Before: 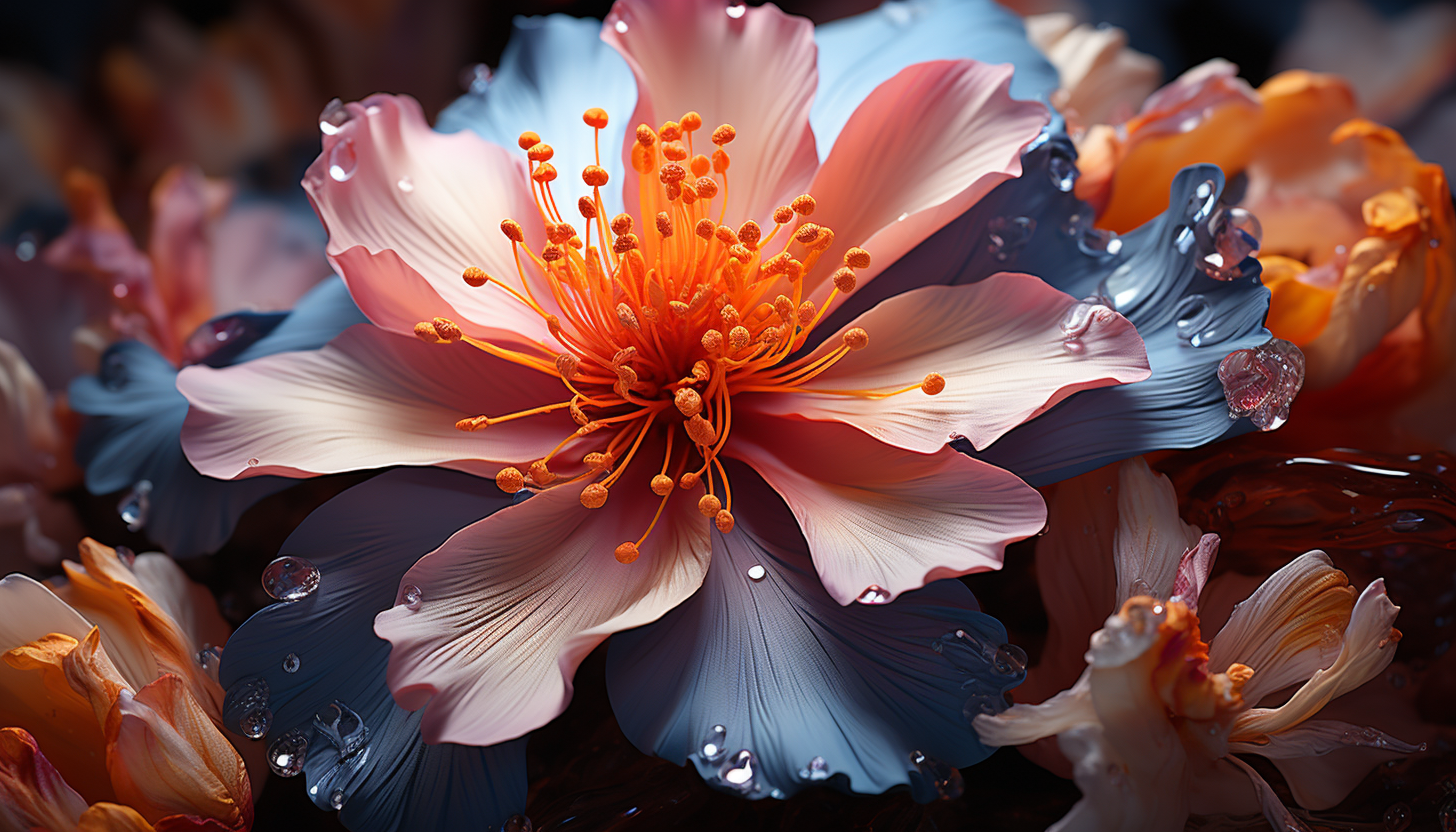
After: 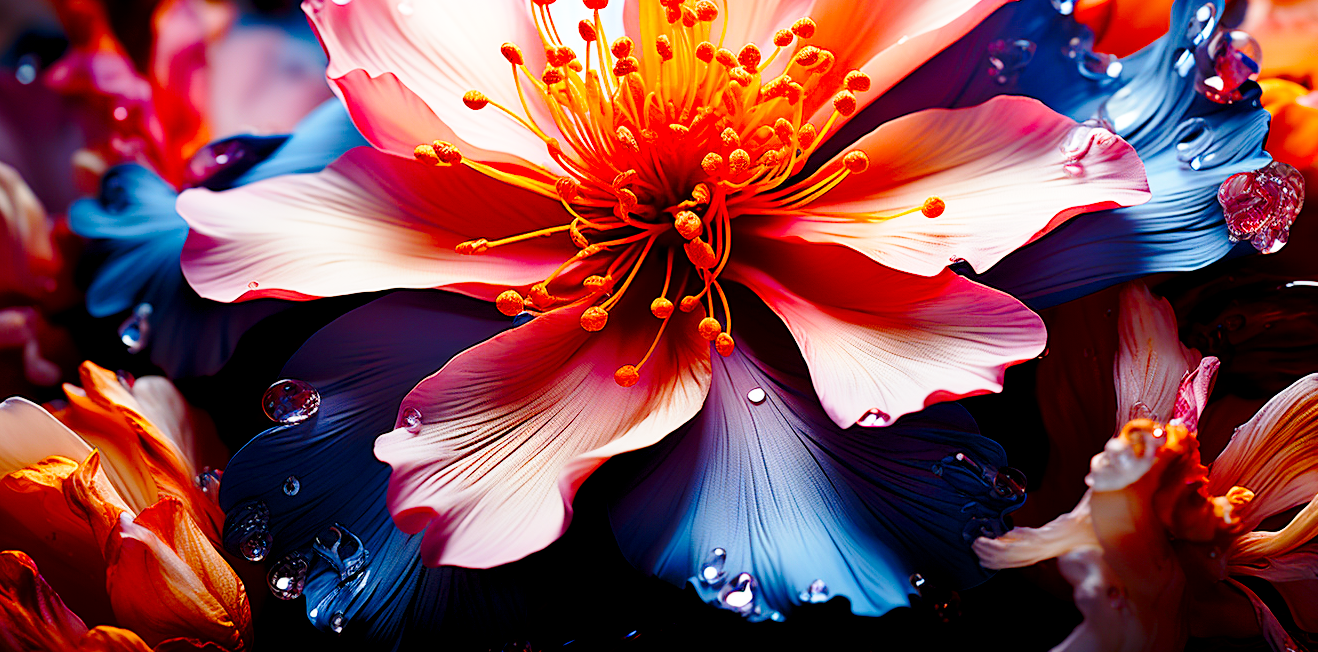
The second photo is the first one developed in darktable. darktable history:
crop: top 21.302%, right 9.448%, bottom 0.258%
color balance rgb: shadows lift › luminance -9.535%, perceptual saturation grading › global saturation 43.947%, perceptual saturation grading › highlights -48.963%, perceptual saturation grading › shadows 29.538%
exposure: black level correction 0.009, exposure 0.015 EV, compensate highlight preservation false
contrast brightness saturation: contrast 0.083, saturation 0.203
base curve: curves: ch0 [(0, 0) (0.028, 0.03) (0.121, 0.232) (0.46, 0.748) (0.859, 0.968) (1, 1)], preserve colors none
